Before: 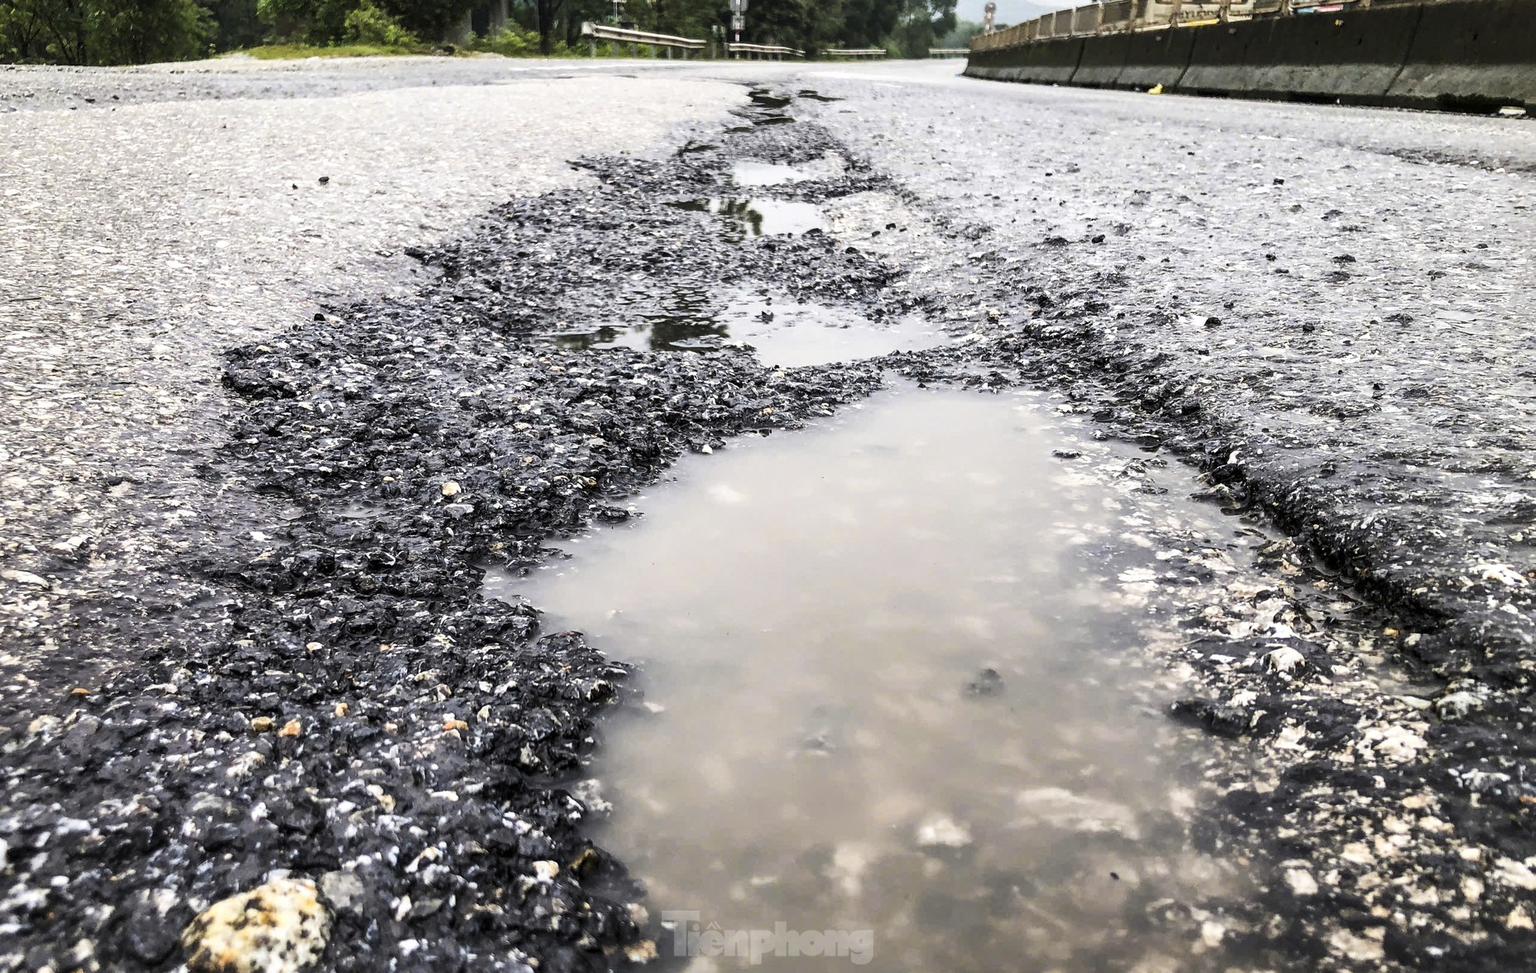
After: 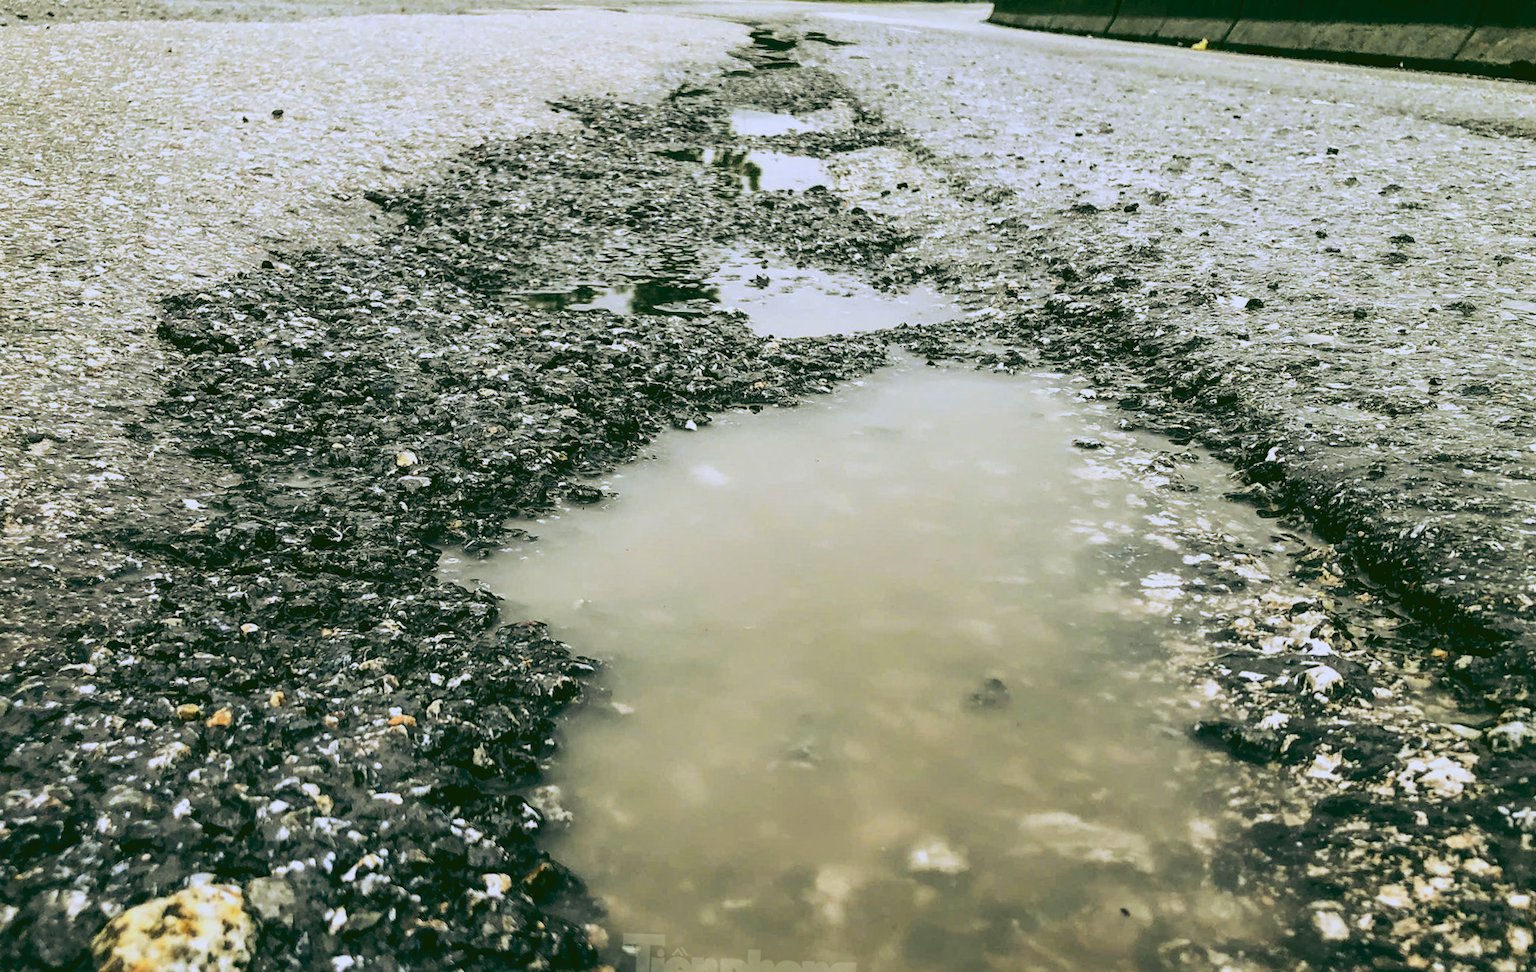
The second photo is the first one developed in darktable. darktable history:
crop and rotate: angle -1.96°, left 3.097%, top 4.154%, right 1.586%, bottom 0.529%
rgb curve: curves: ch0 [(0.123, 0.061) (0.995, 0.887)]; ch1 [(0.06, 0.116) (1, 0.906)]; ch2 [(0, 0) (0.824, 0.69) (1, 1)], mode RGB, independent channels, compensate middle gray true
